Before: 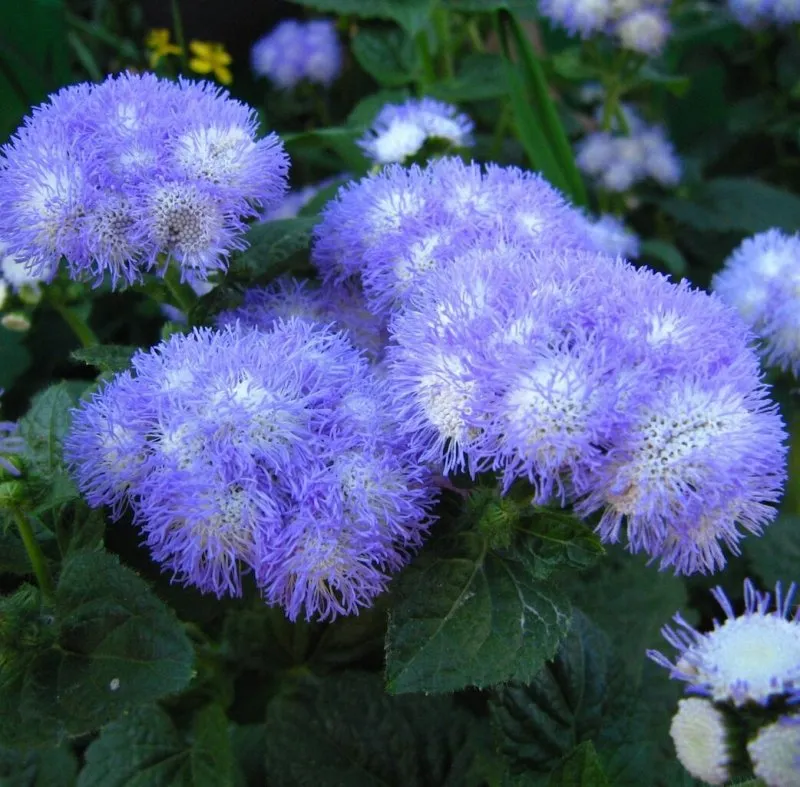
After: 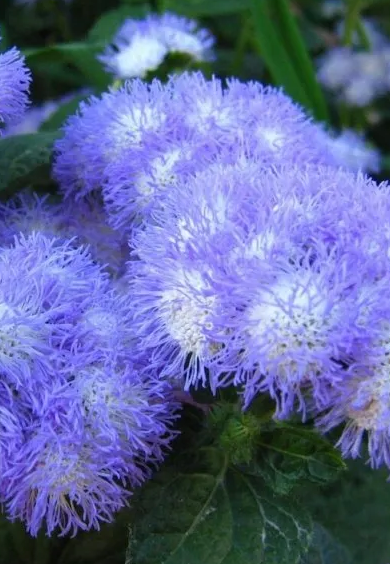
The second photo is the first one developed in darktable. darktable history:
crop: left 32.478%, top 10.92%, right 18.745%, bottom 17.399%
